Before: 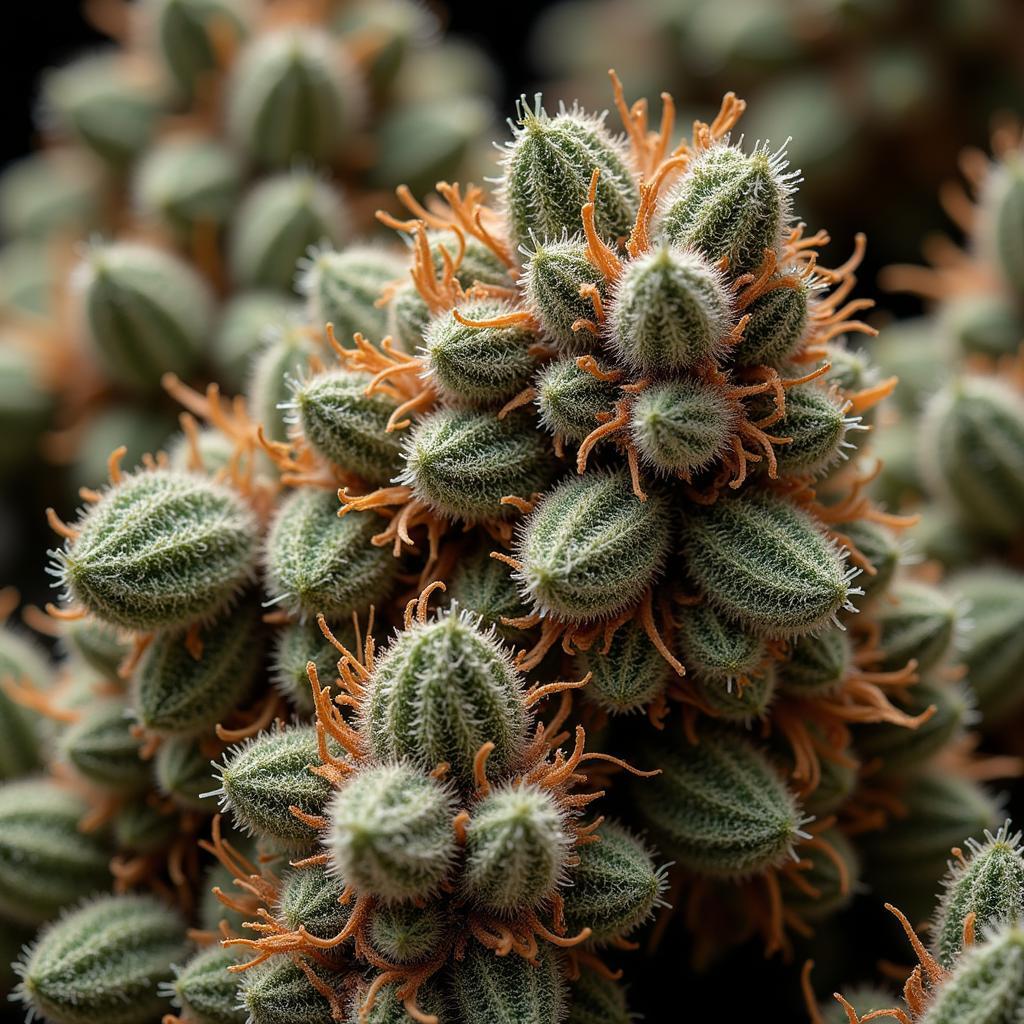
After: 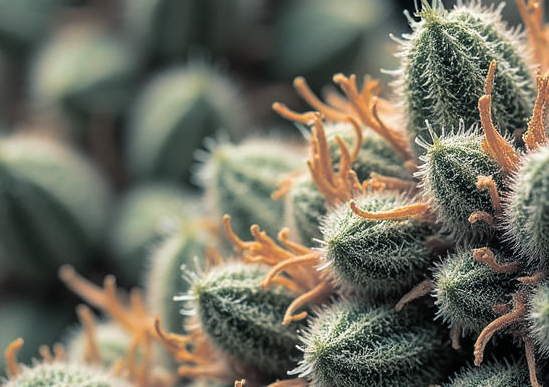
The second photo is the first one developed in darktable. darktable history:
crop: left 10.121%, top 10.631%, right 36.218%, bottom 51.526%
split-toning: shadows › hue 205.2°, shadows › saturation 0.29, highlights › hue 50.4°, highlights › saturation 0.38, balance -49.9
